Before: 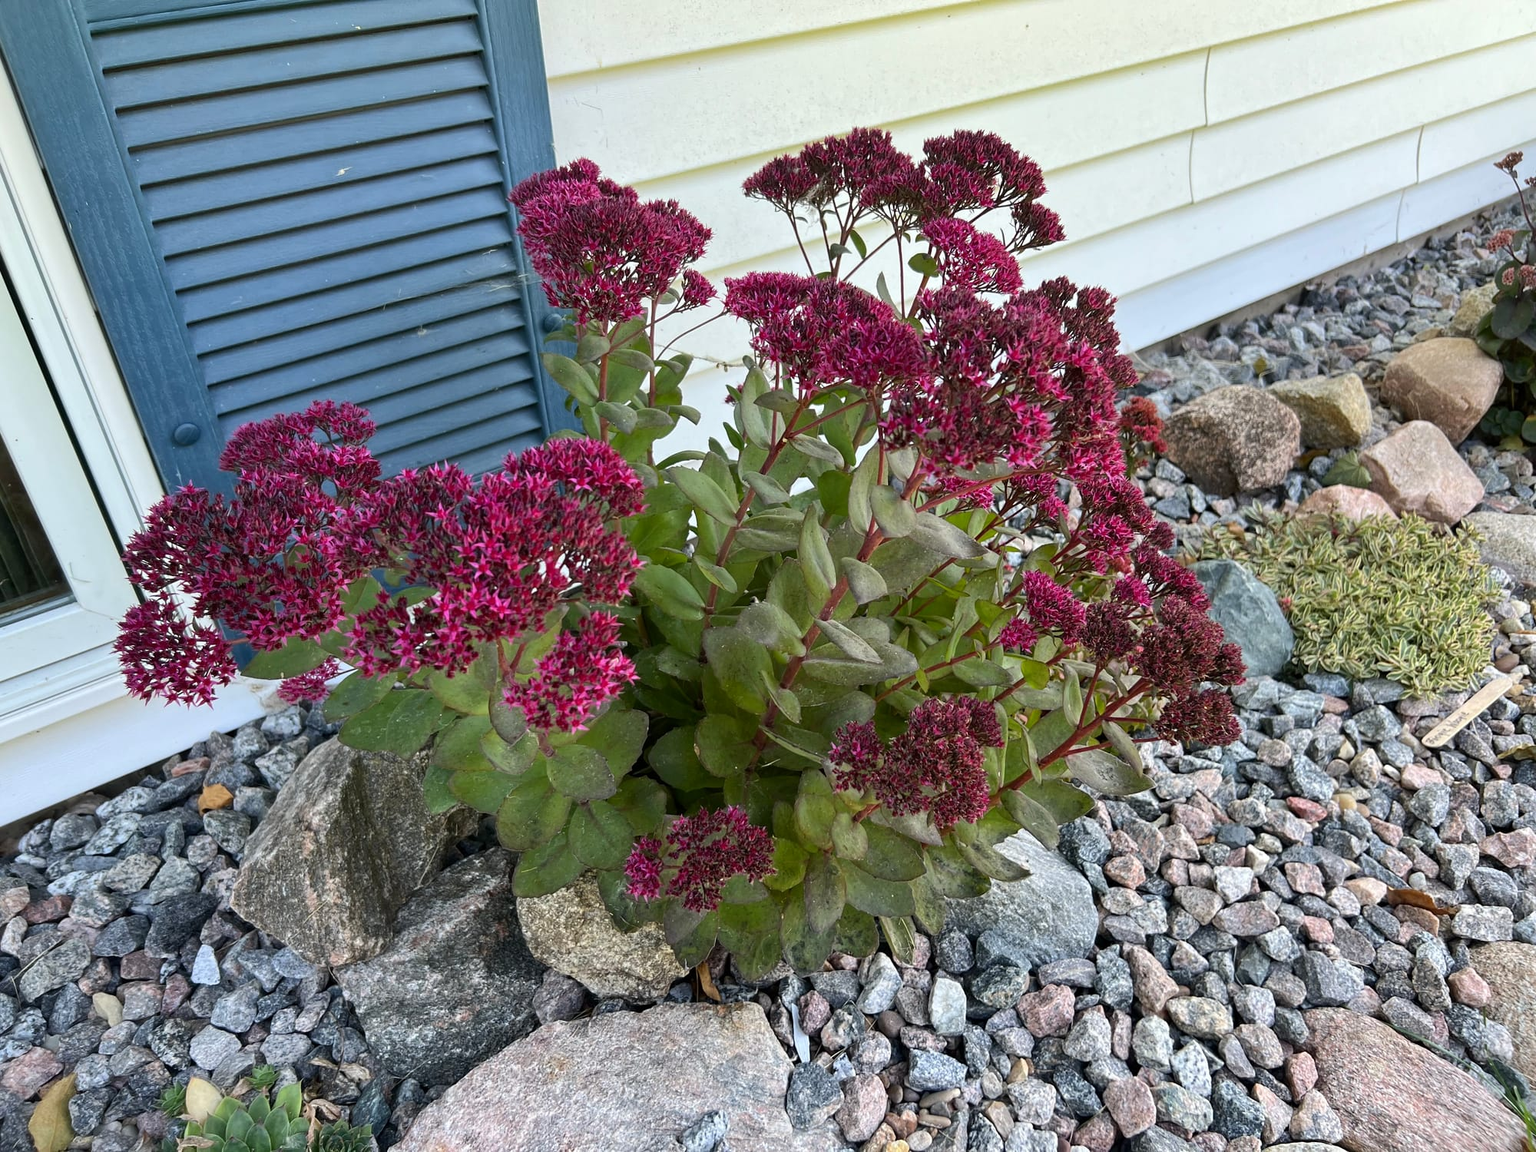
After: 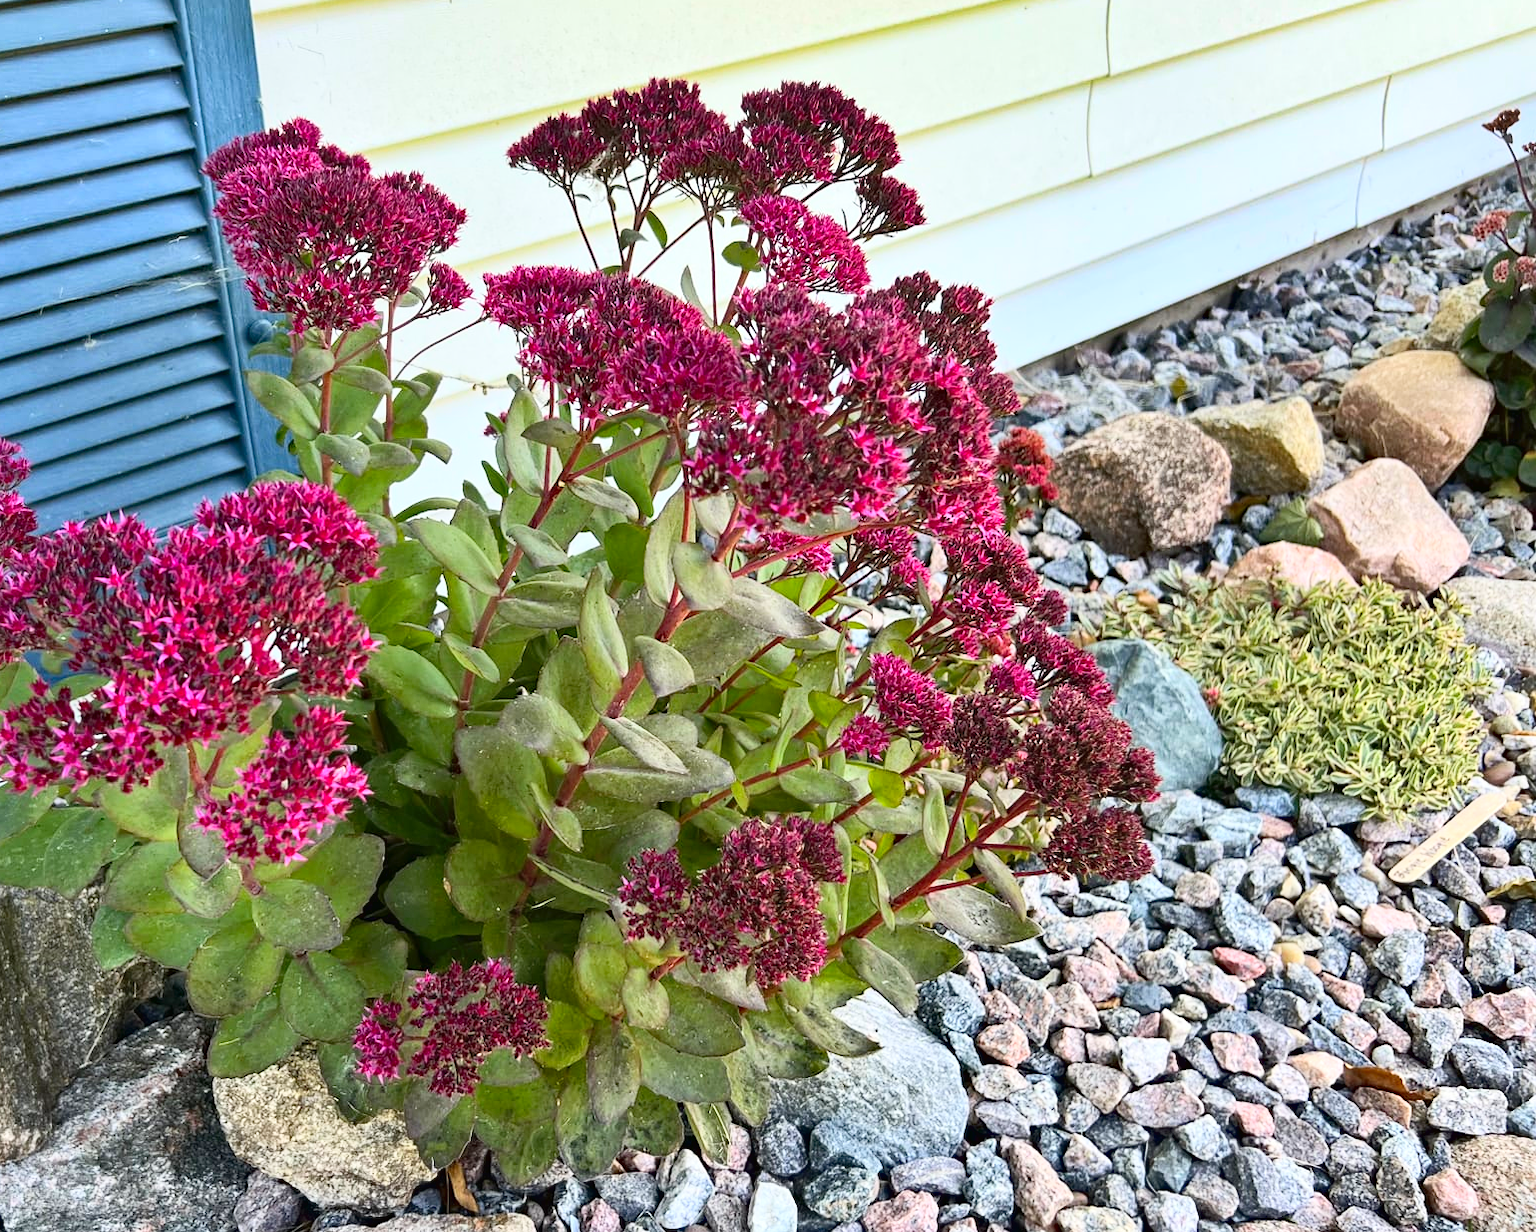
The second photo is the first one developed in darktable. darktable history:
tone curve: curves: ch0 [(0, 0.017) (0.259, 0.344) (0.593, 0.778) (0.786, 0.931) (1, 0.999)]; ch1 [(0, 0) (0.405, 0.387) (0.442, 0.47) (0.492, 0.5) (0.511, 0.503) (0.548, 0.596) (0.7, 0.795) (1, 1)]; ch2 [(0, 0) (0.411, 0.433) (0.5, 0.504) (0.535, 0.581) (1, 1)], color space Lab, linked channels, preserve colors none
crop: left 22.983%, top 5.896%, bottom 11.702%
haze removal: compatibility mode true, adaptive false
shadows and highlights: low approximation 0.01, soften with gaussian
